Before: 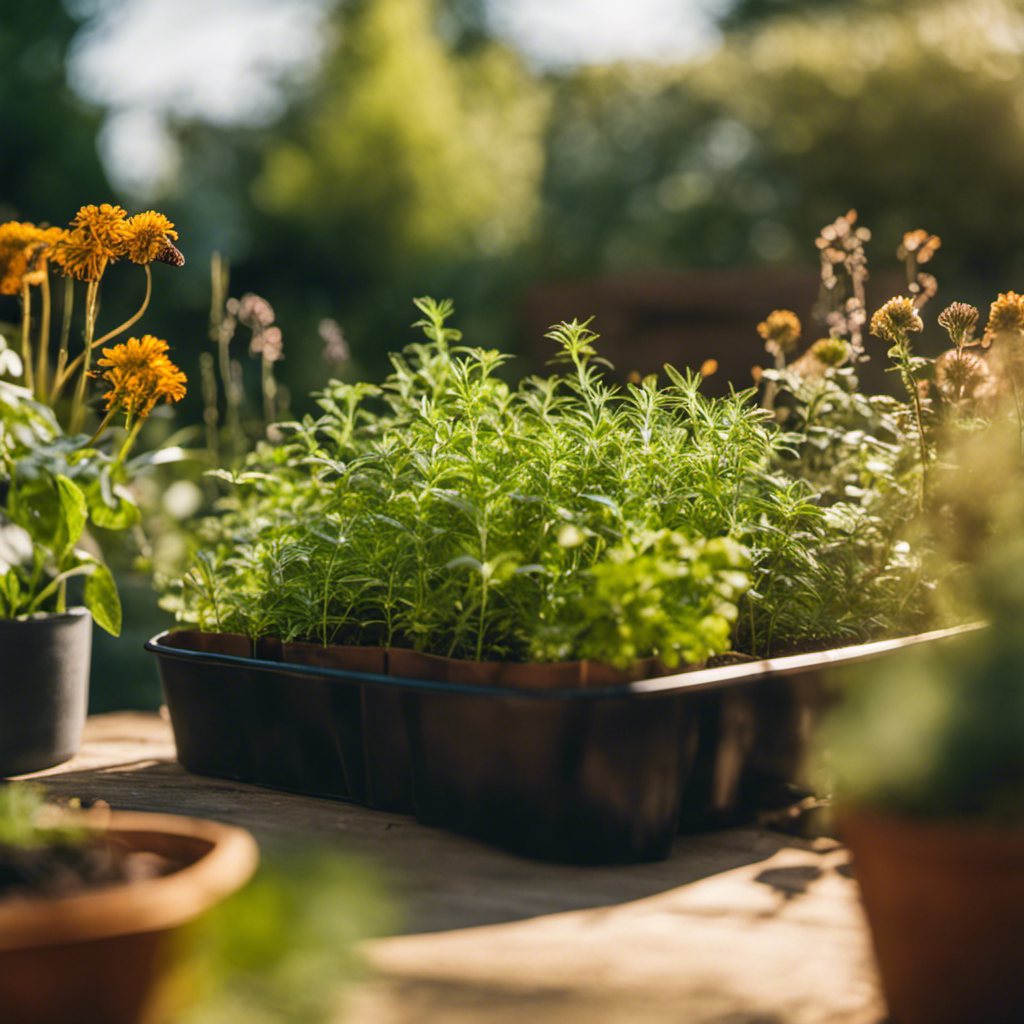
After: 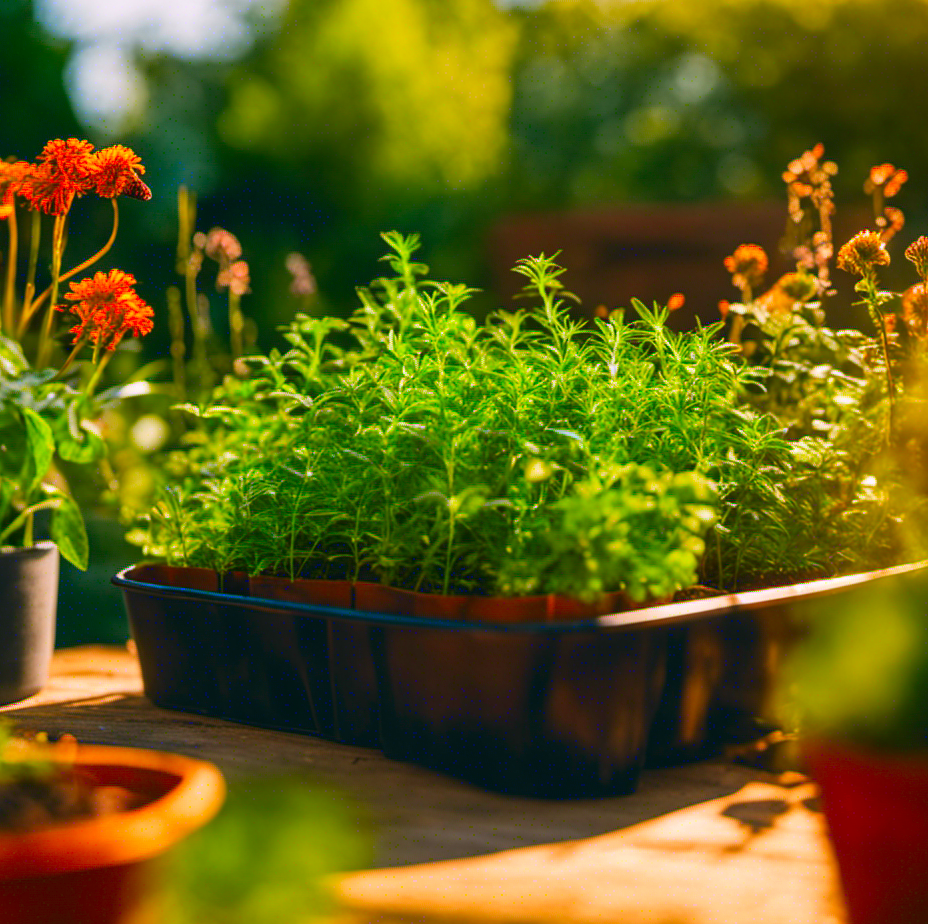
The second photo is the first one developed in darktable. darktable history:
crop: left 3.28%, top 6.52%, right 6.05%, bottom 3.231%
color correction: highlights a* 1.63, highlights b* -1.74, saturation 2.5
tone equalizer: edges refinement/feathering 500, mask exposure compensation -1.57 EV, preserve details no
